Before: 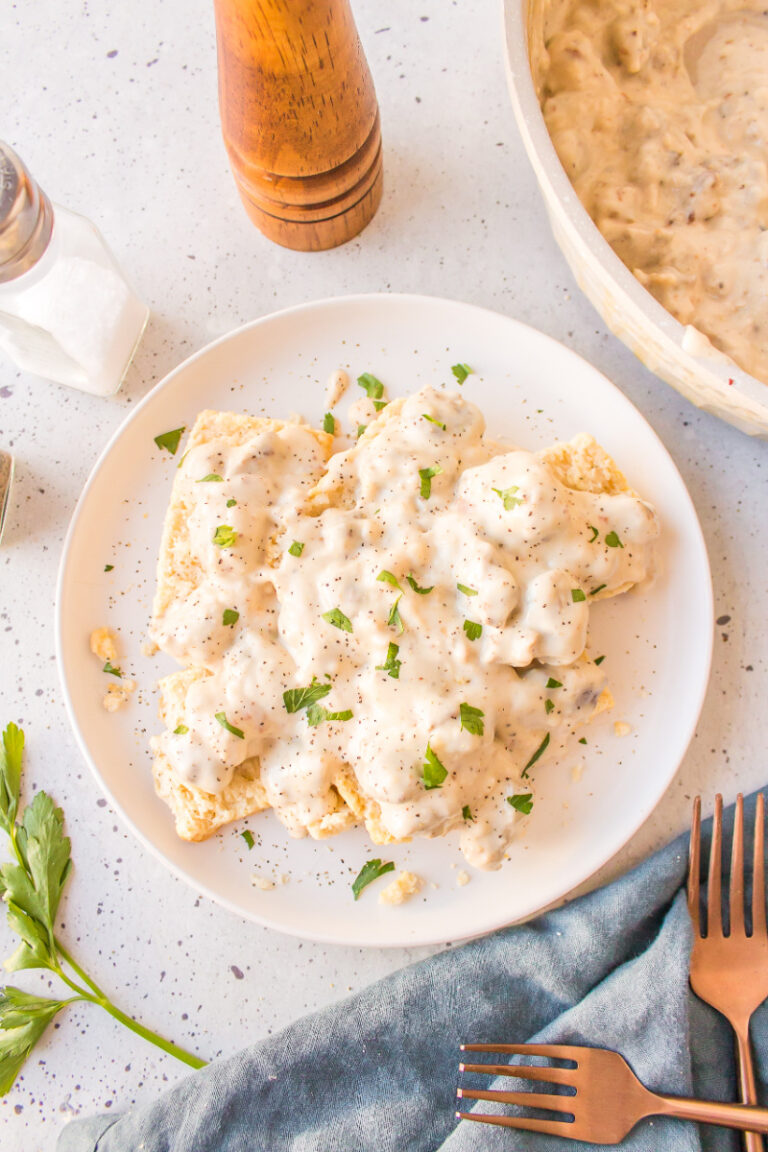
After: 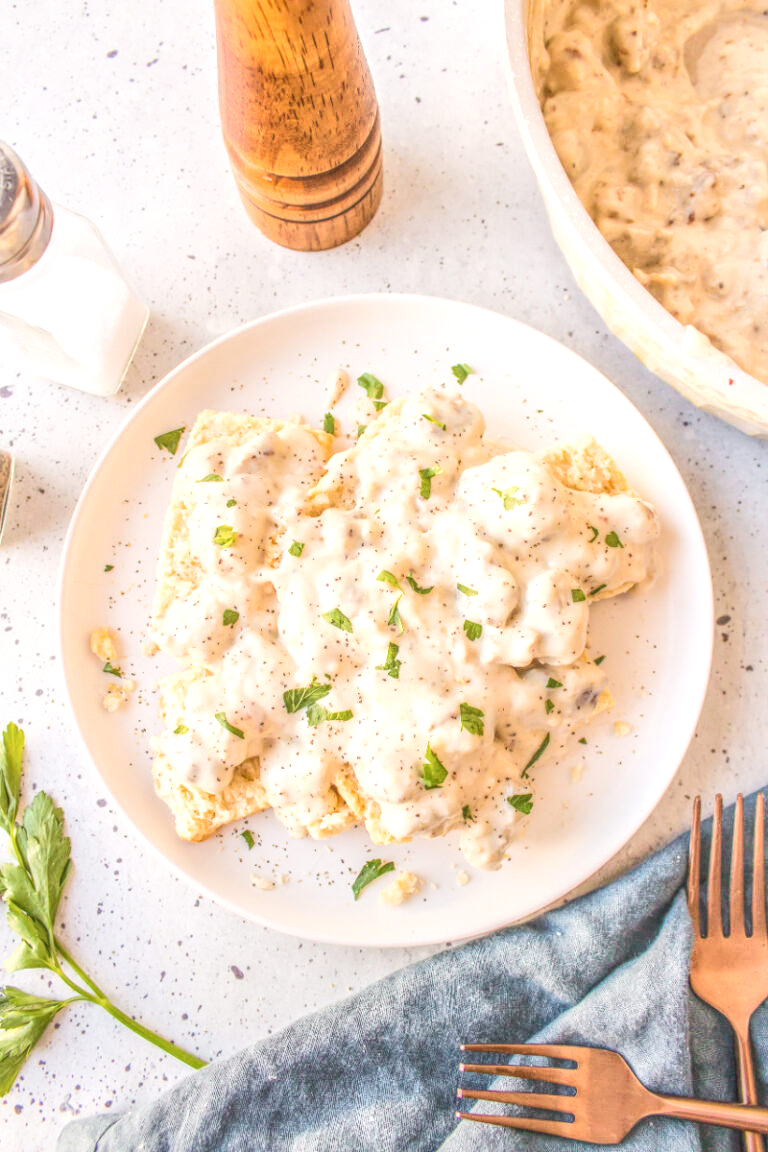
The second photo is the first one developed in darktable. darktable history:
contrast brightness saturation: contrast 0.24, brightness 0.09
local contrast: highlights 20%, shadows 30%, detail 200%, midtone range 0.2
